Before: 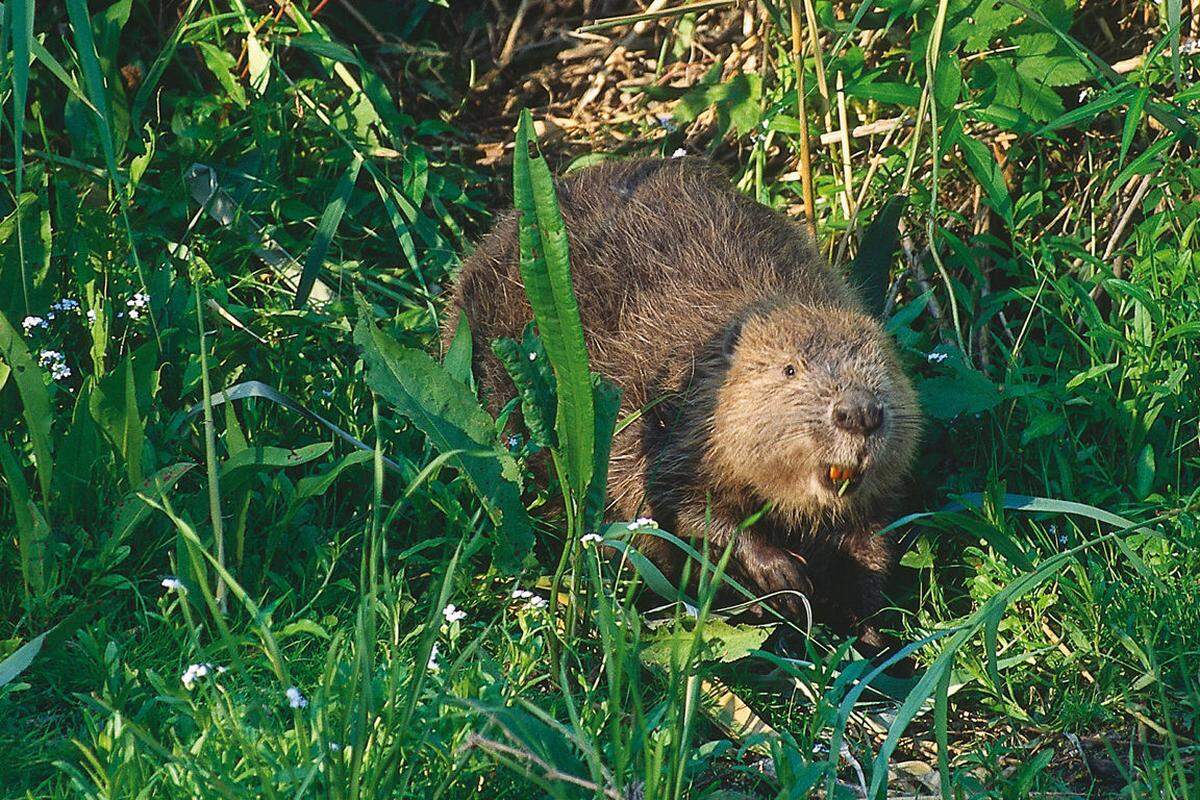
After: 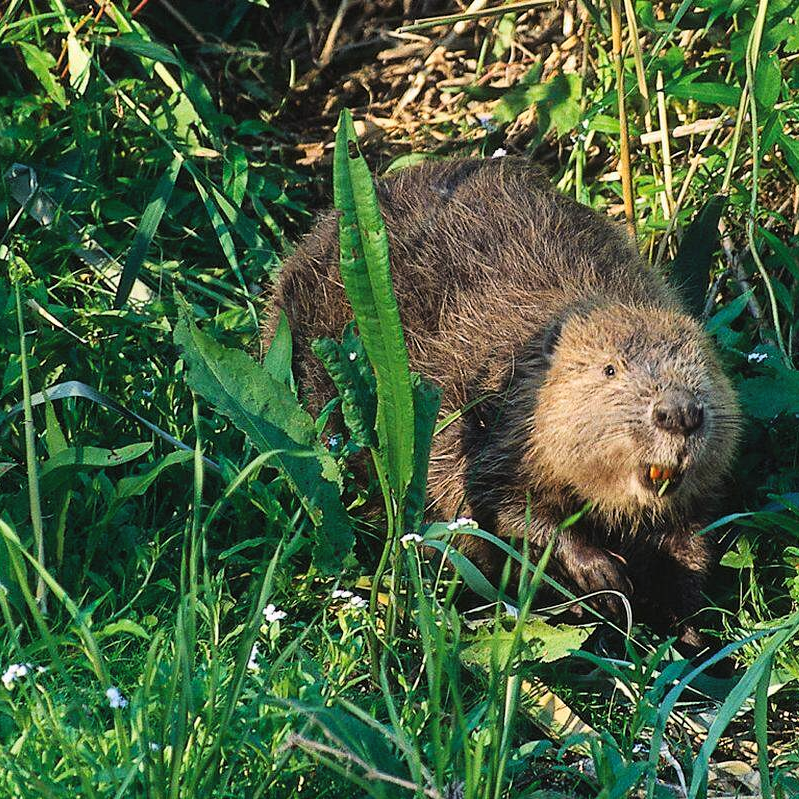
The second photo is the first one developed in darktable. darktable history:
tone curve: curves: ch0 [(0.021, 0) (0.104, 0.052) (0.496, 0.526) (0.737, 0.783) (1, 1)], color space Lab, linked channels, preserve colors none
crop and rotate: left 15.055%, right 18.278%
